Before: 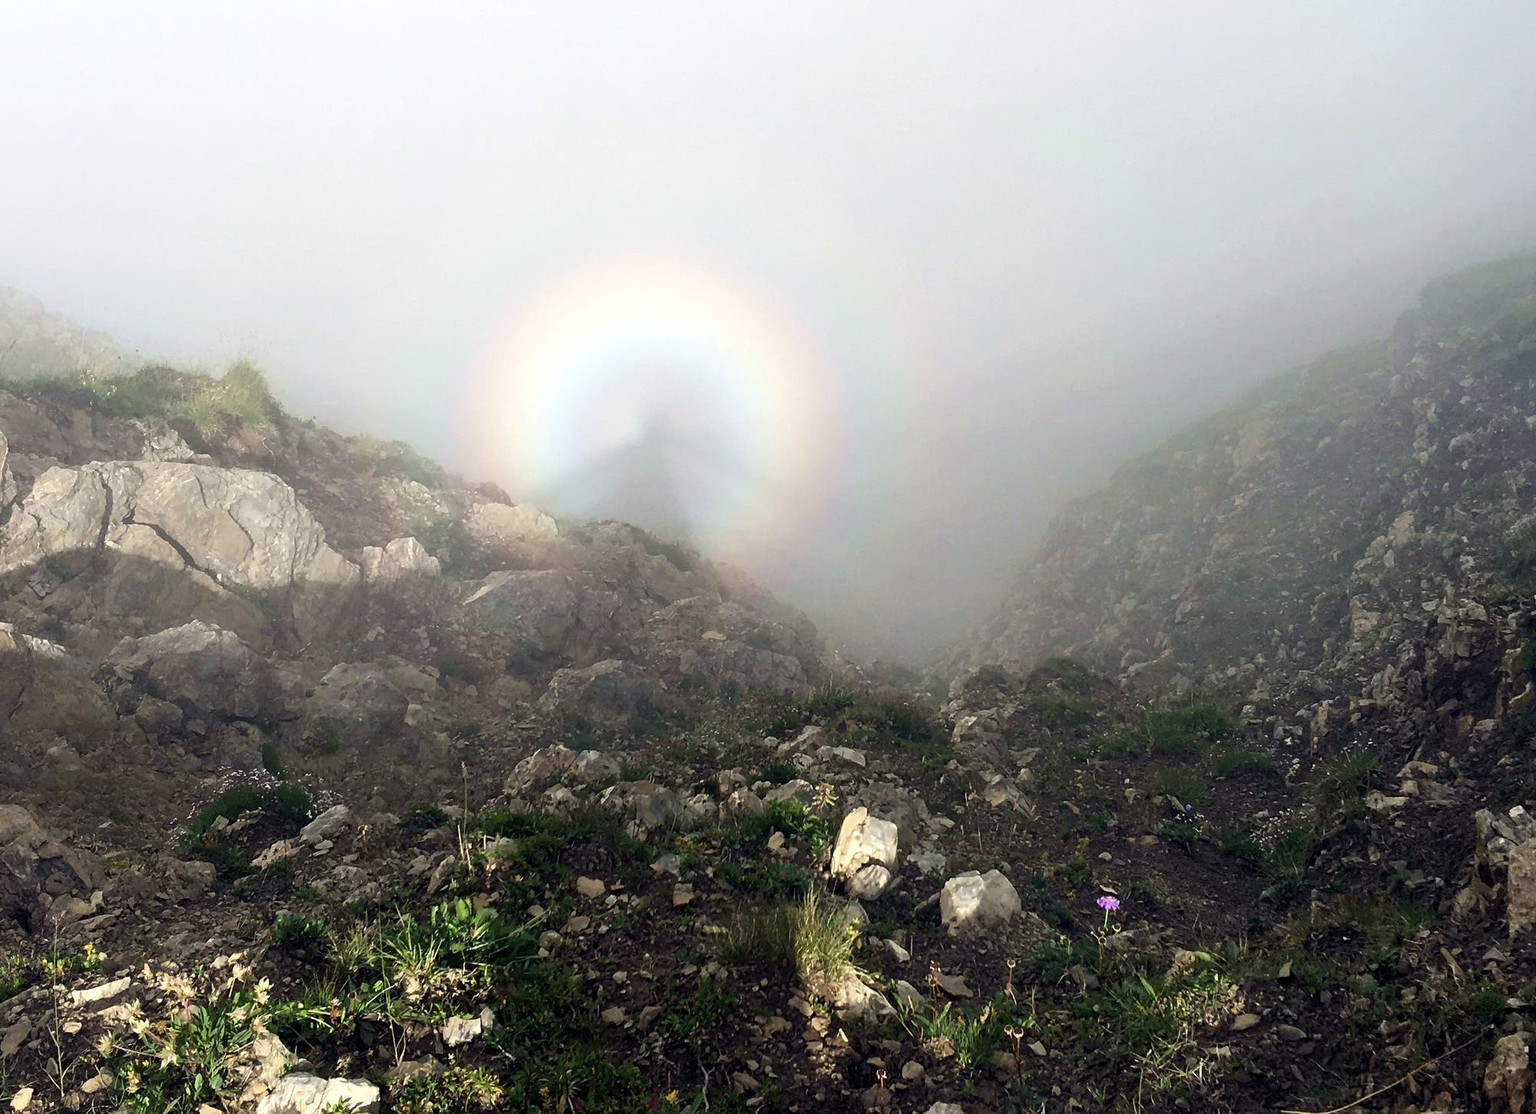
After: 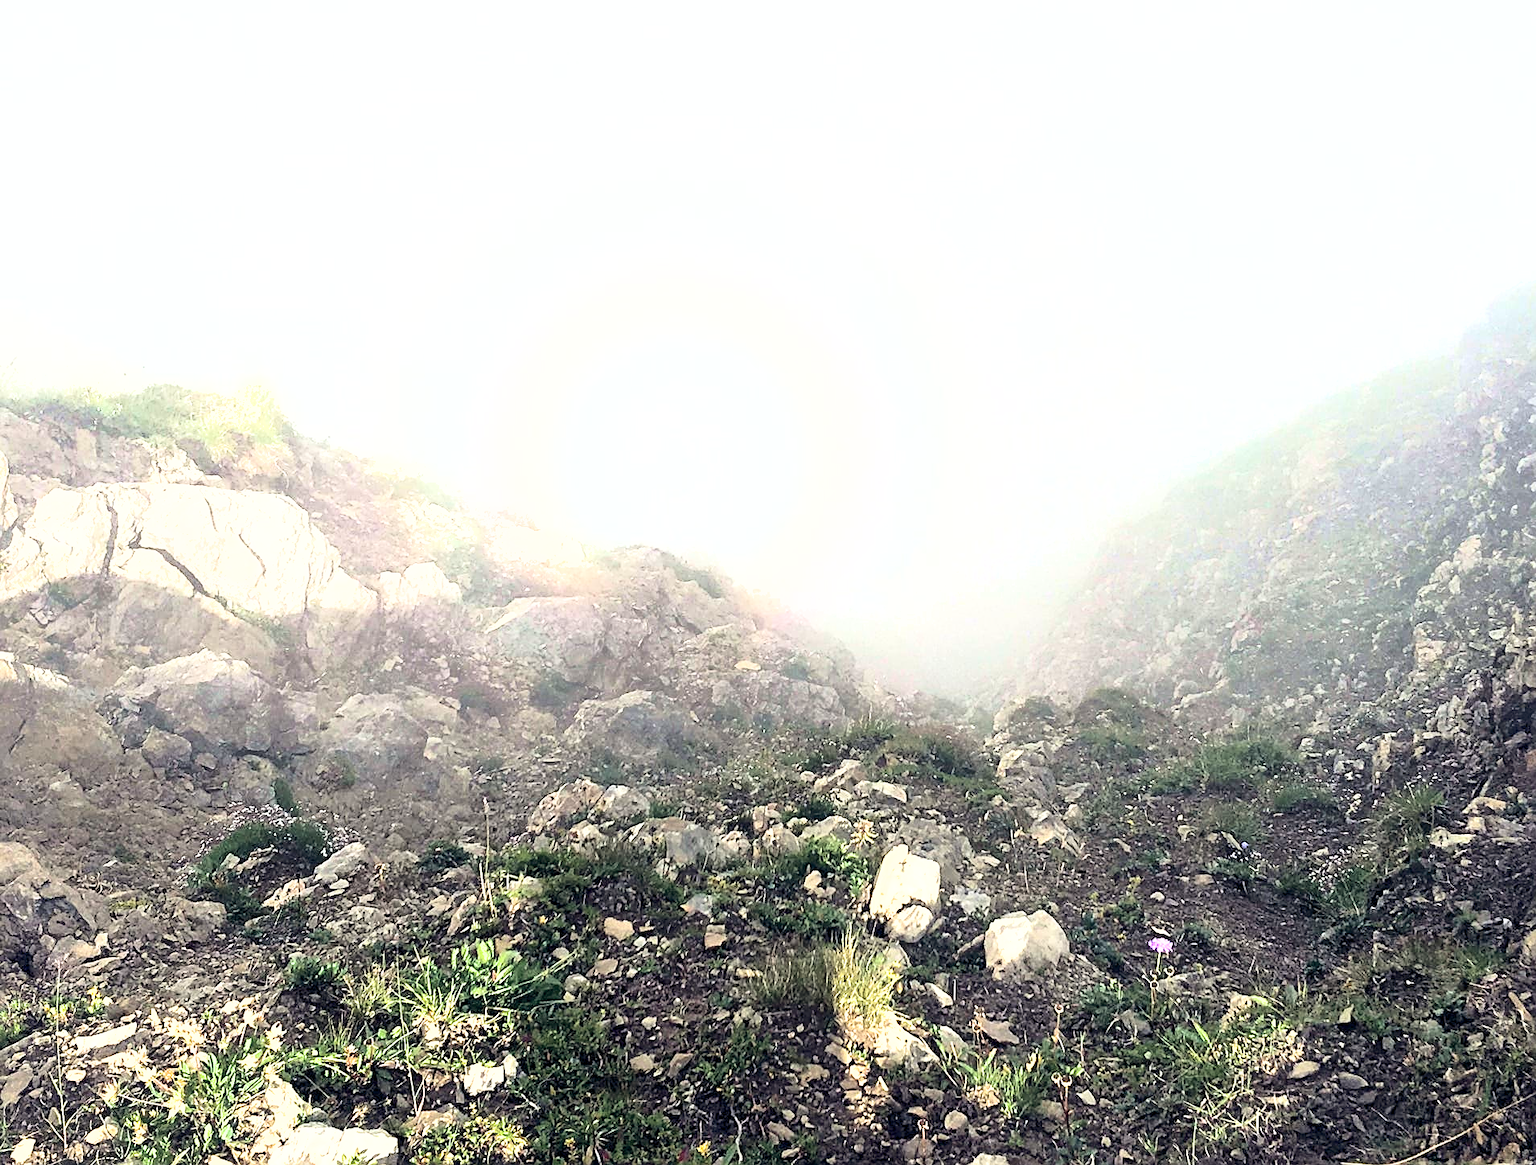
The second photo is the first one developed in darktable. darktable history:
color balance rgb: global offset › chroma 0.065%, global offset › hue 253.38°, perceptual saturation grading › global saturation 9.776%, global vibrance 27.003%
color correction: highlights b* -0.013, saturation 0.591
exposure: black level correction 0, exposure 1.406 EV, compensate highlight preservation false
crop: right 4.453%, bottom 0.034%
sharpen: on, module defaults
base curve: curves: ch0 [(0, 0) (0.028, 0.03) (0.121, 0.232) (0.46, 0.748) (0.859, 0.968) (1, 1)]
shadows and highlights: on, module defaults
contrast brightness saturation: contrast 0.104, brightness 0.011, saturation 0.017
